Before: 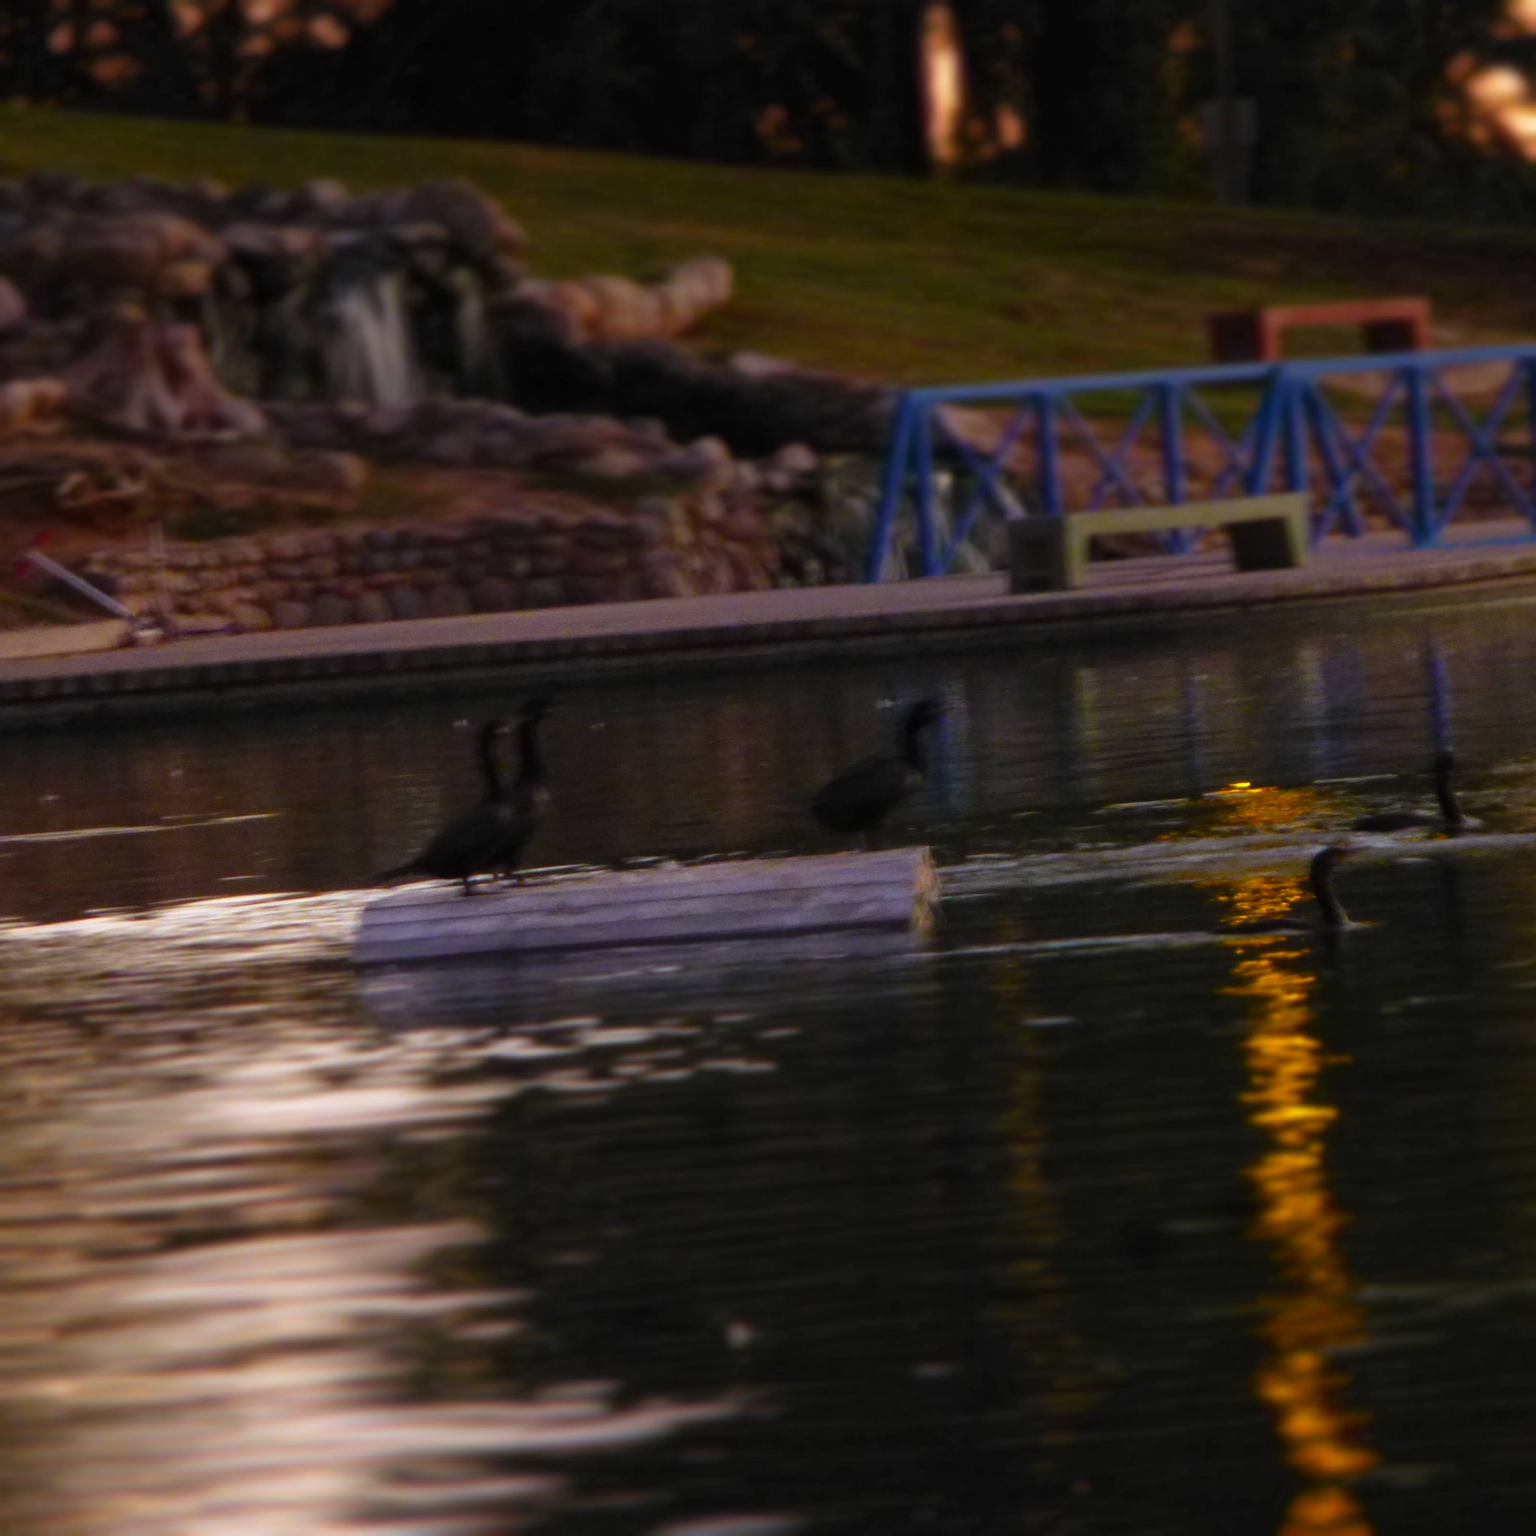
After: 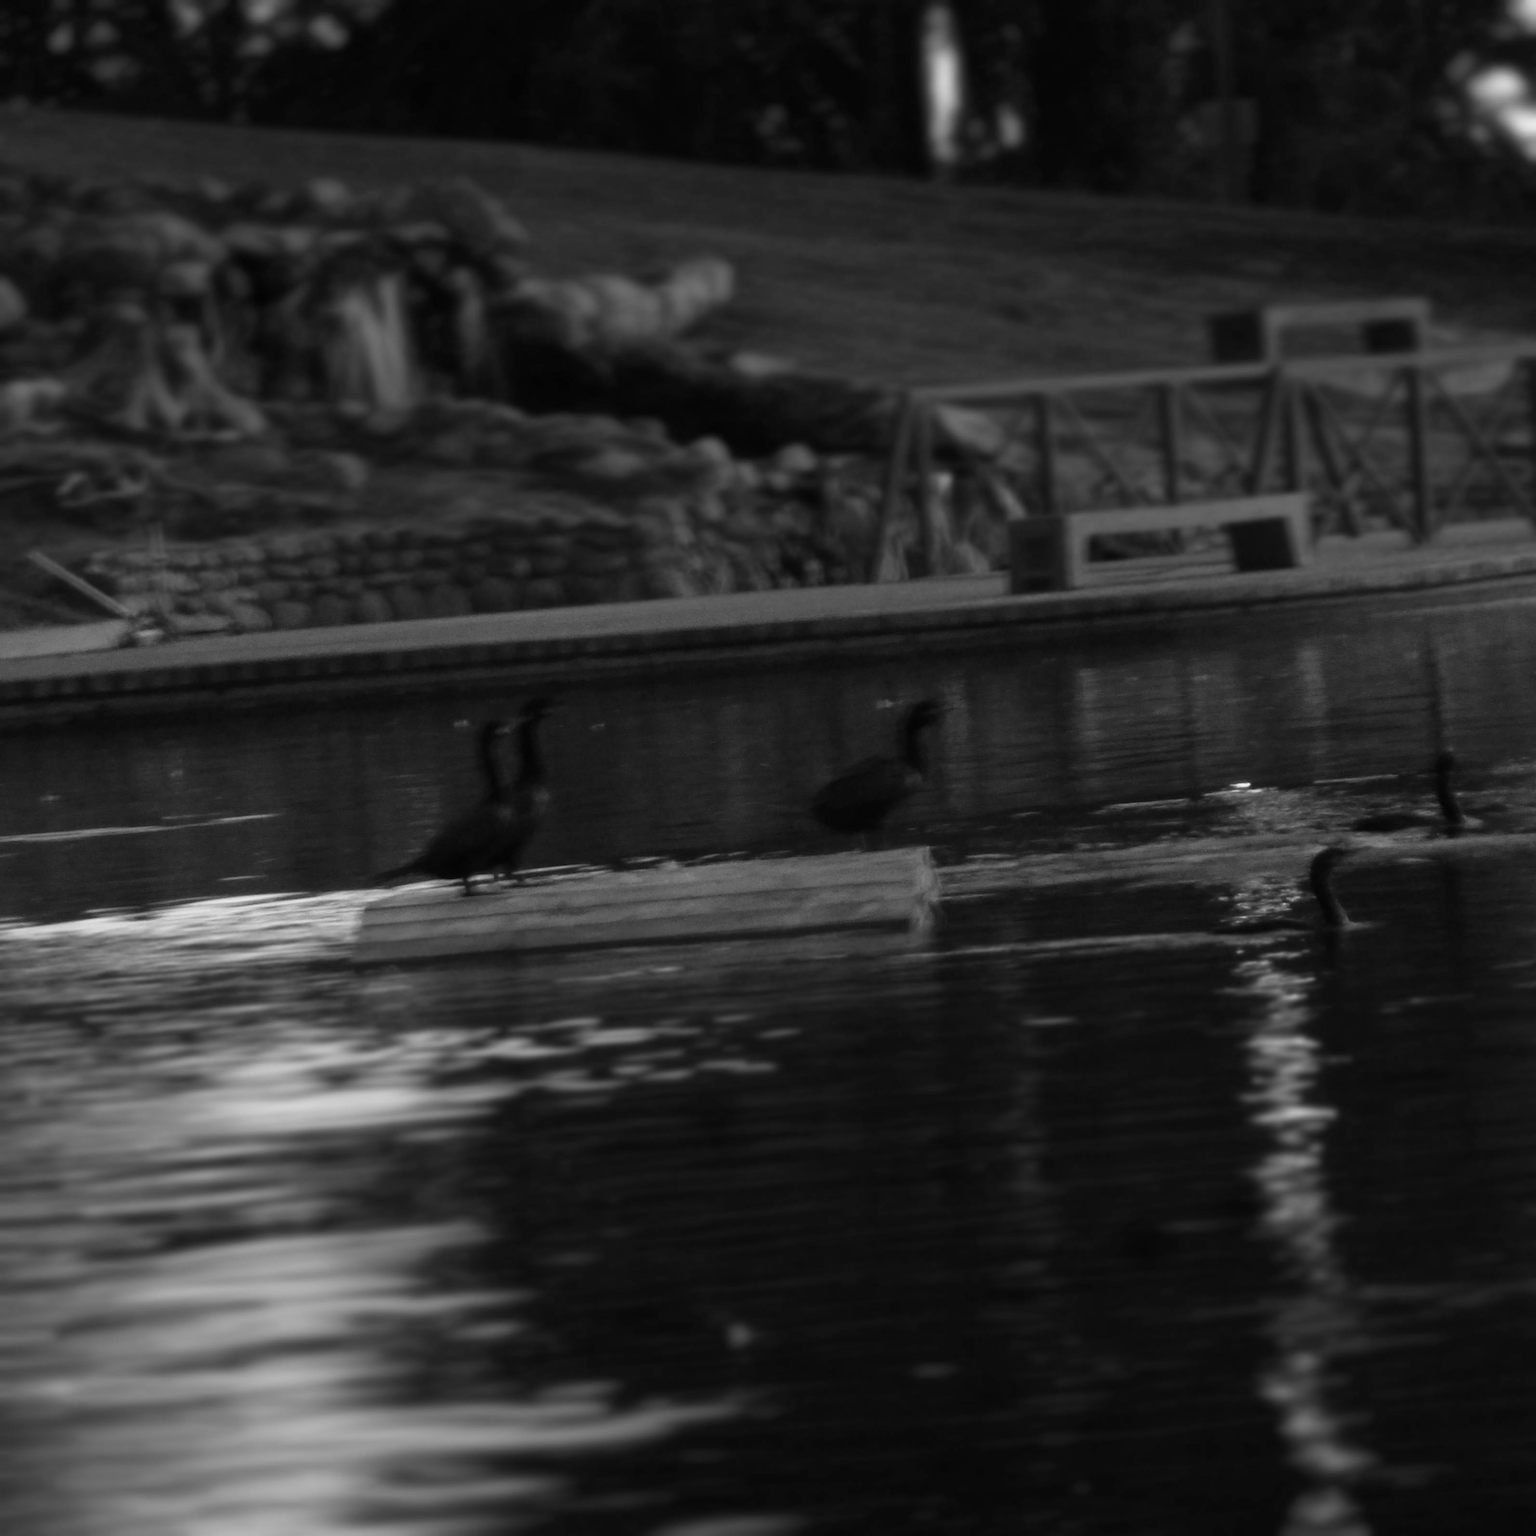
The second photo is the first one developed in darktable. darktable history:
tone equalizer: on, module defaults
graduated density: rotation -180°, offset 27.42
color contrast: green-magenta contrast 0, blue-yellow contrast 0
